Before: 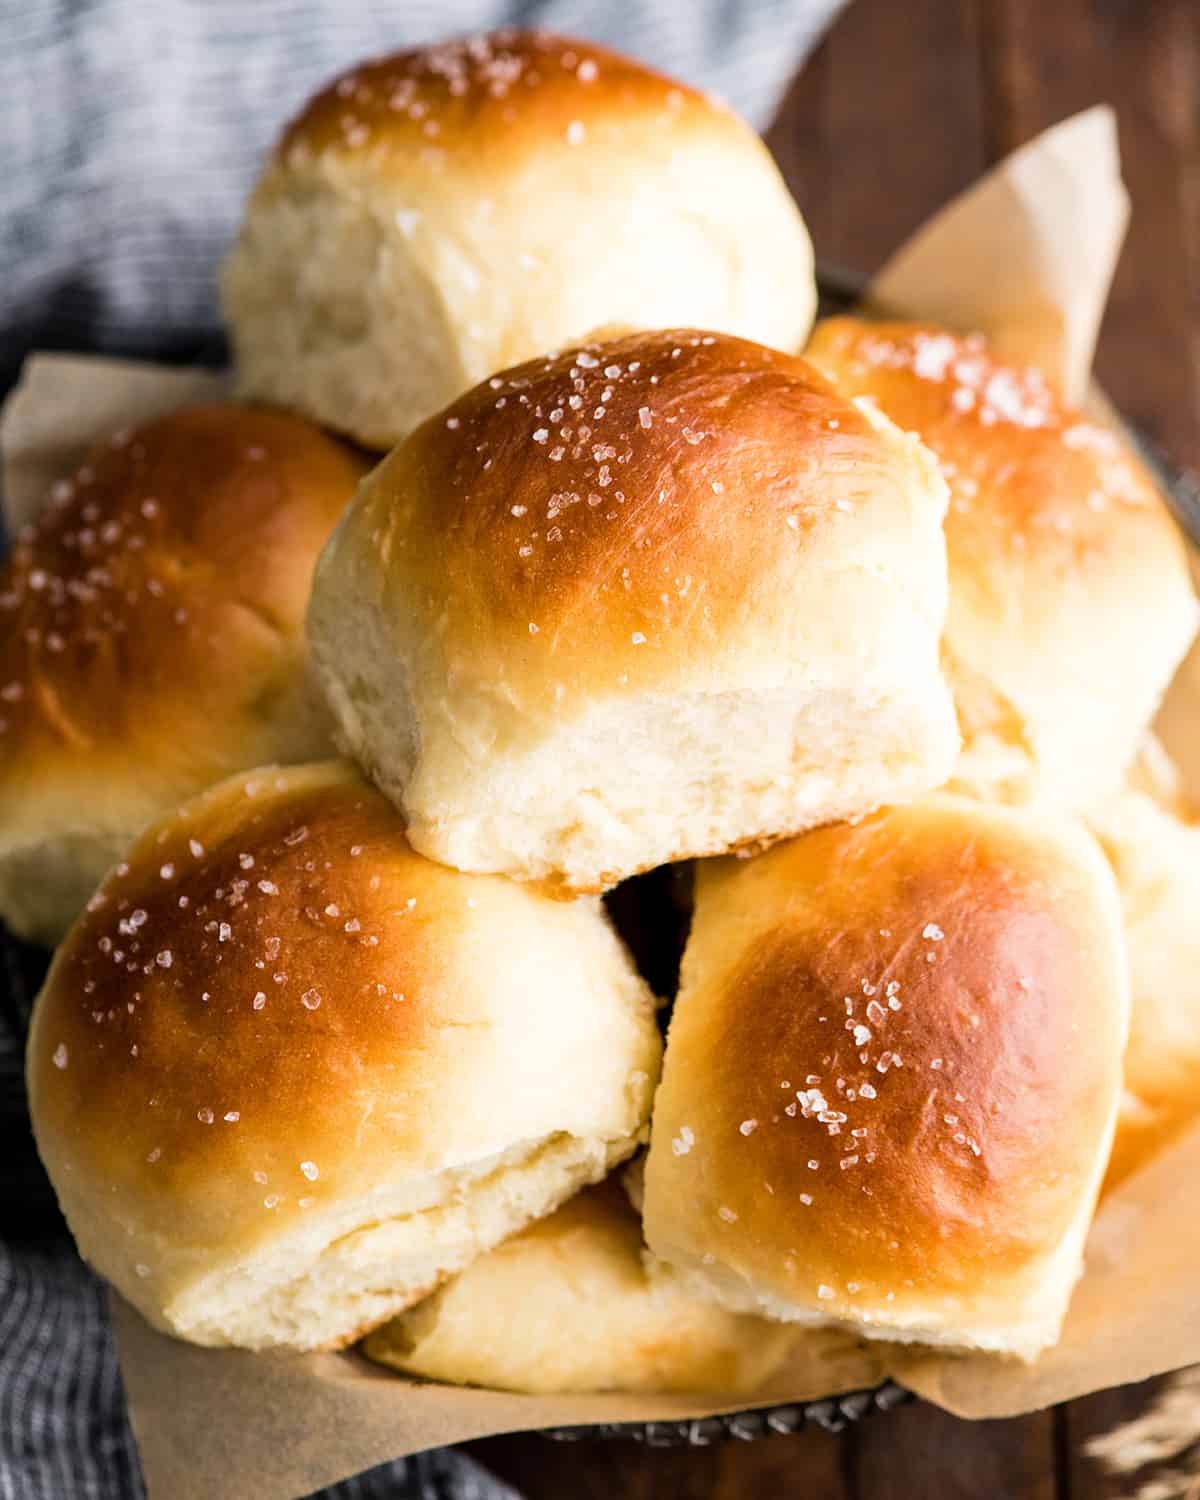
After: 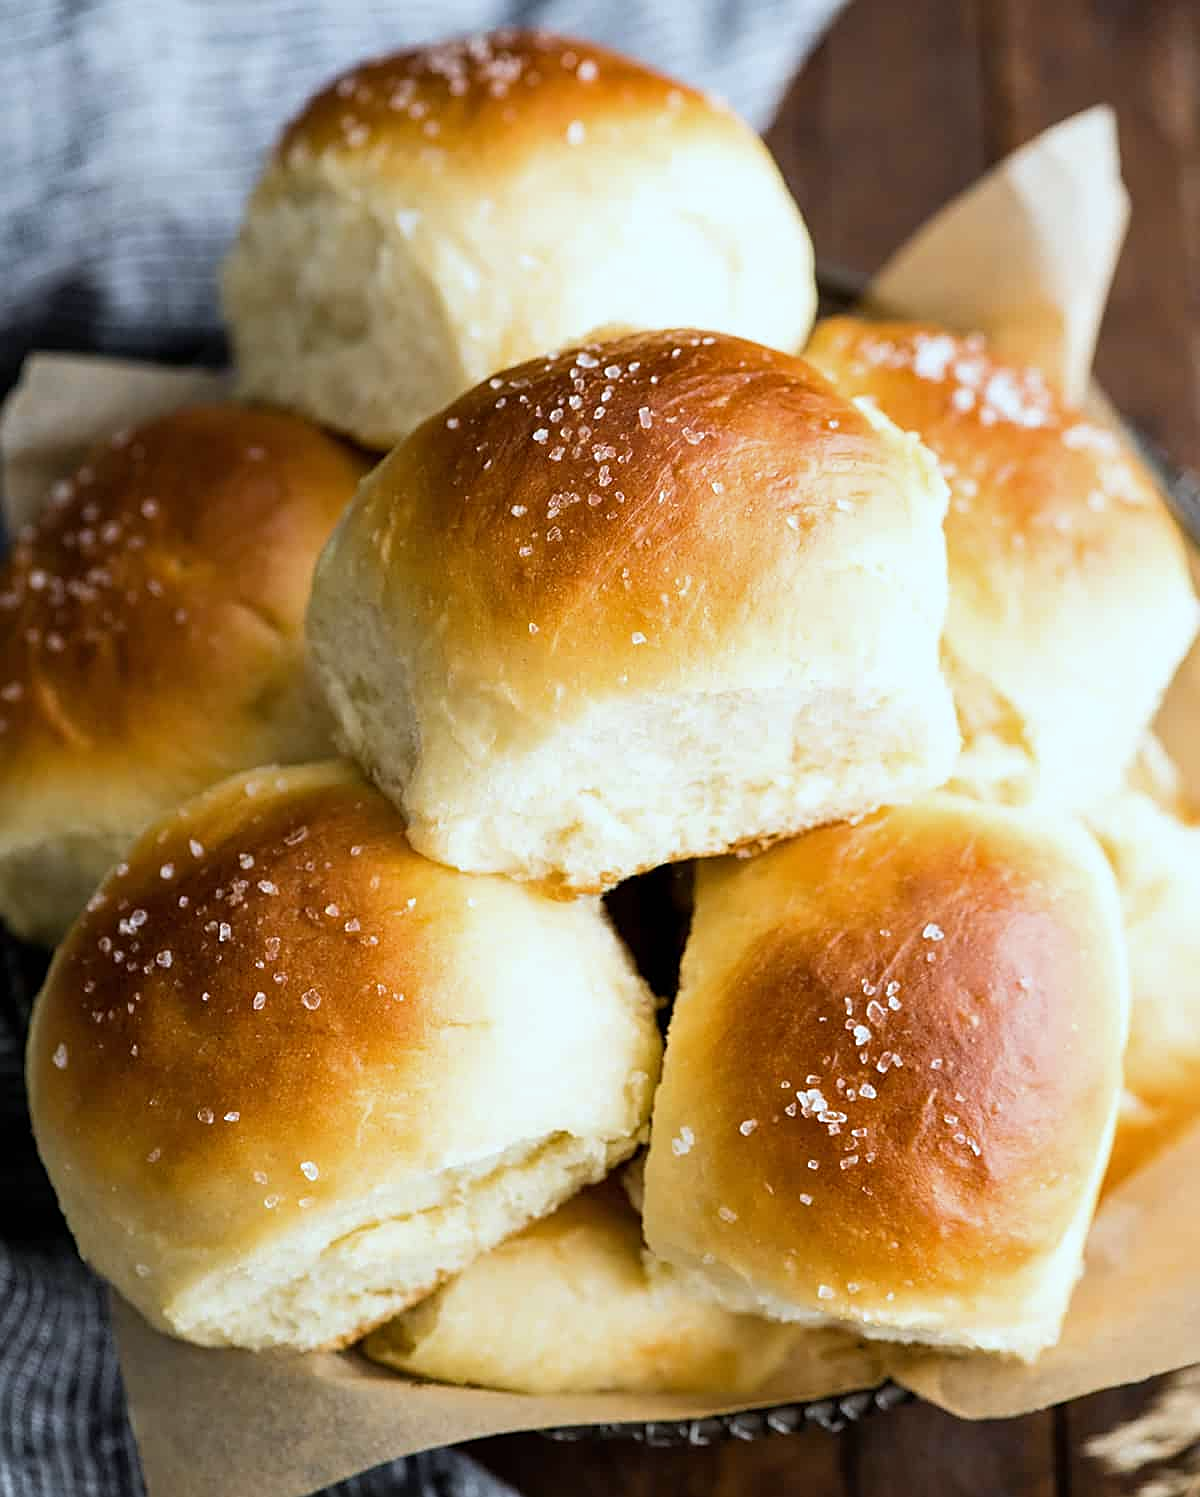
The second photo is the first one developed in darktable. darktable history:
crop: top 0.05%, bottom 0.098%
sharpen: on, module defaults
white balance: red 0.925, blue 1.046
